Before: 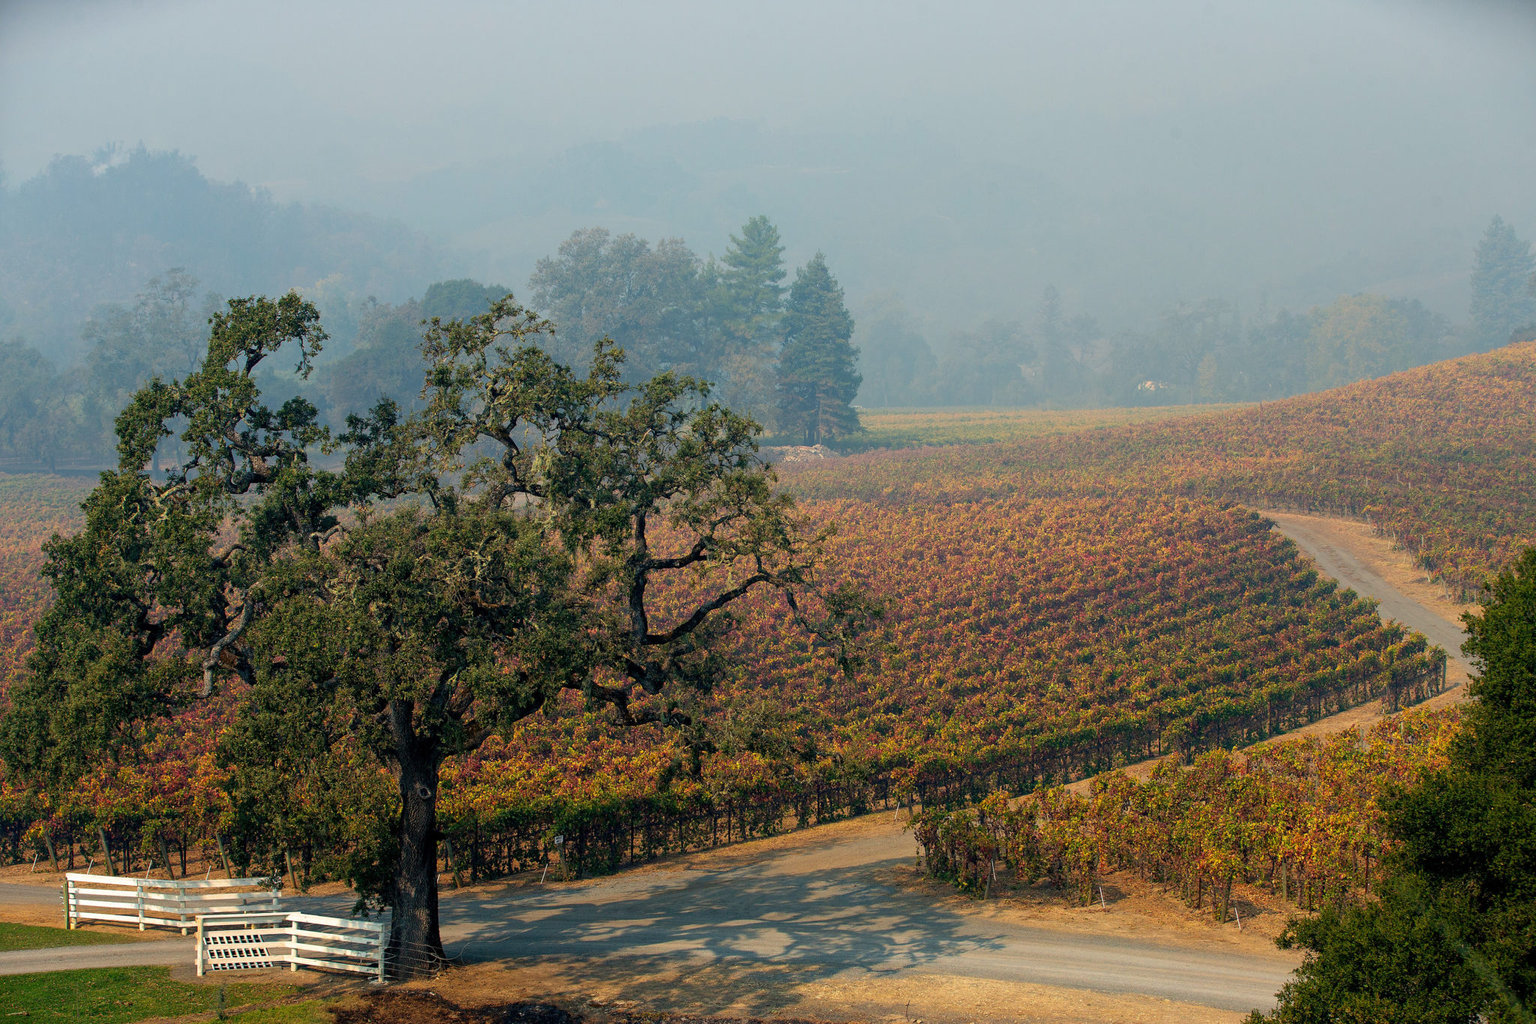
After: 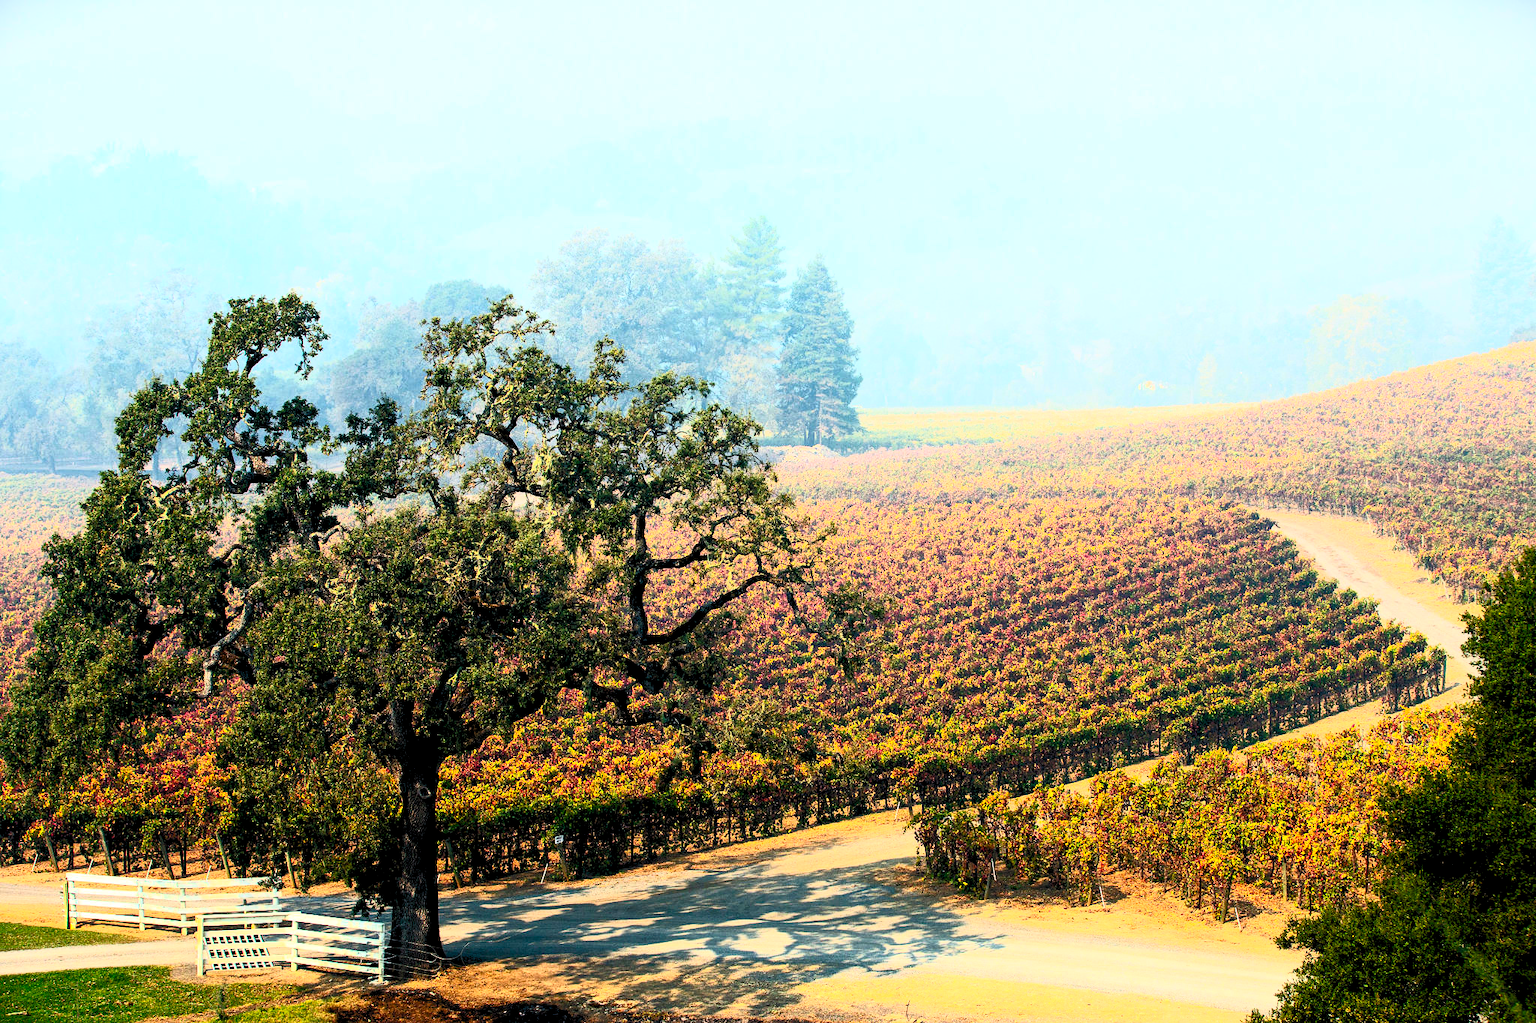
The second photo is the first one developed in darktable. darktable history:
rgb levels: levels [[0.013, 0.434, 0.89], [0, 0.5, 1], [0, 0.5, 1]]
contrast brightness saturation: contrast 0.83, brightness 0.59, saturation 0.59
